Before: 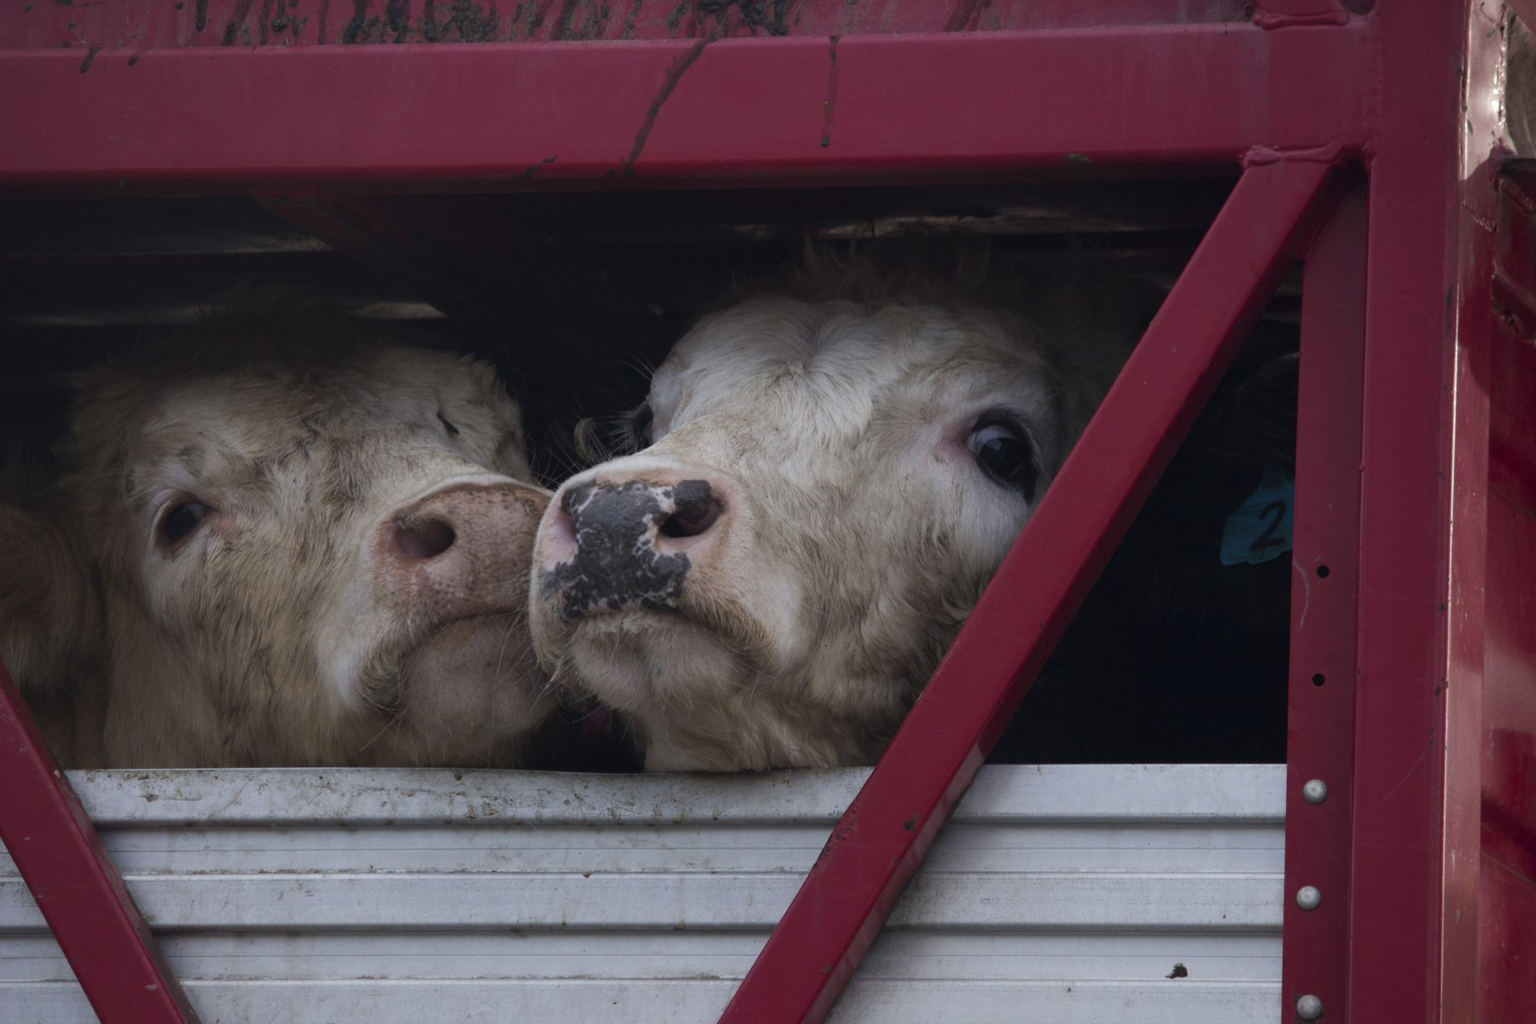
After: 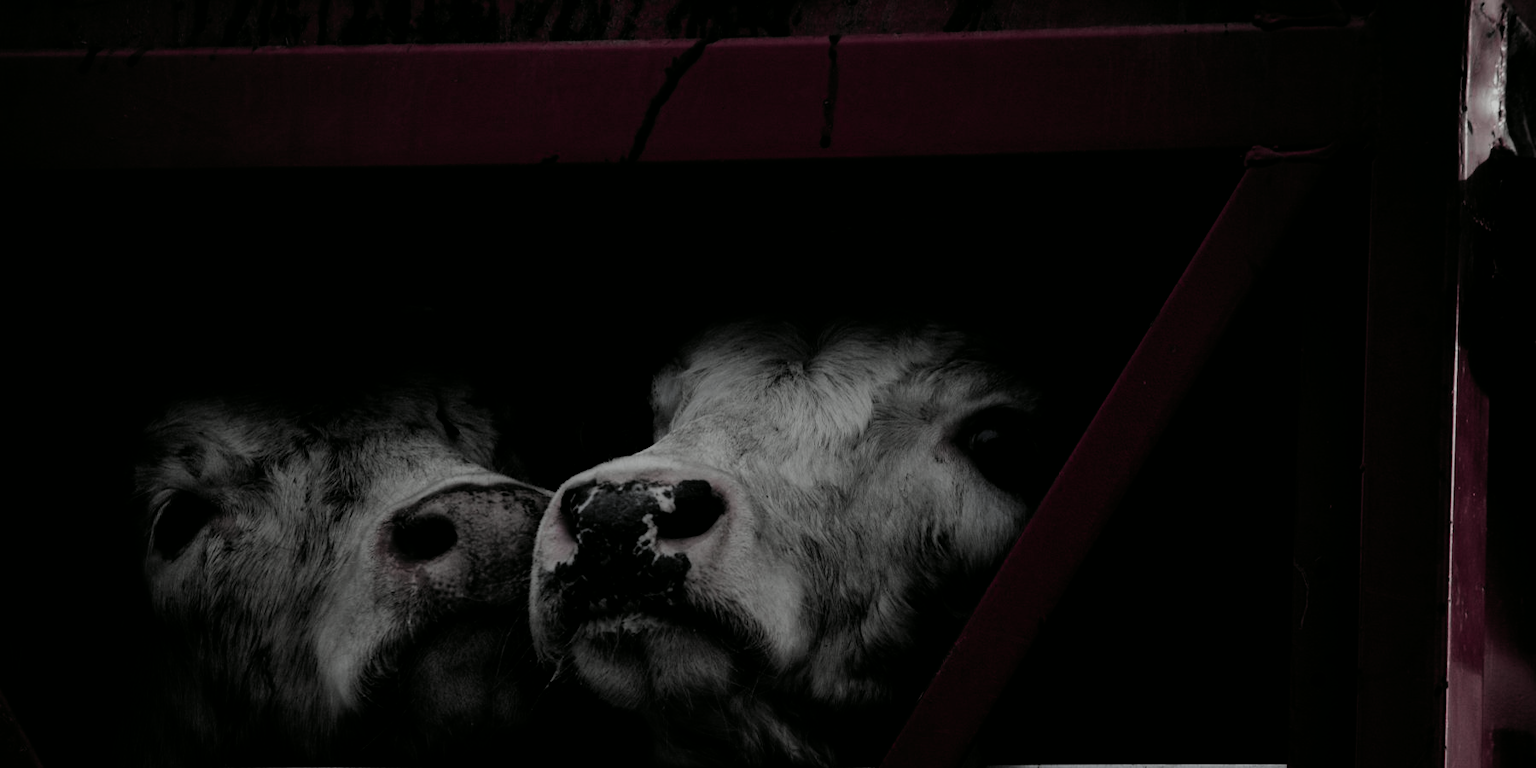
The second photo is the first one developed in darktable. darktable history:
filmic rgb: black relative exposure -3.92 EV, white relative exposure 3.14 EV, hardness 2.87
crop: bottom 24.988%
exposure: exposure -1.468 EV, compensate highlight preservation false
tone curve: curves: ch0 [(0, 0) (0.055, 0.057) (0.258, 0.307) (0.434, 0.543) (0.517, 0.657) (0.745, 0.874) (1, 1)]; ch1 [(0, 0) (0.346, 0.307) (0.418, 0.383) (0.46, 0.439) (0.482, 0.493) (0.502, 0.497) (0.517, 0.506) (0.55, 0.561) (0.588, 0.61) (0.646, 0.688) (1, 1)]; ch2 [(0, 0) (0.346, 0.34) (0.431, 0.45) (0.485, 0.499) (0.5, 0.503) (0.527, 0.508) (0.545, 0.562) (0.679, 0.706) (1, 1)], color space Lab, independent channels, preserve colors none
